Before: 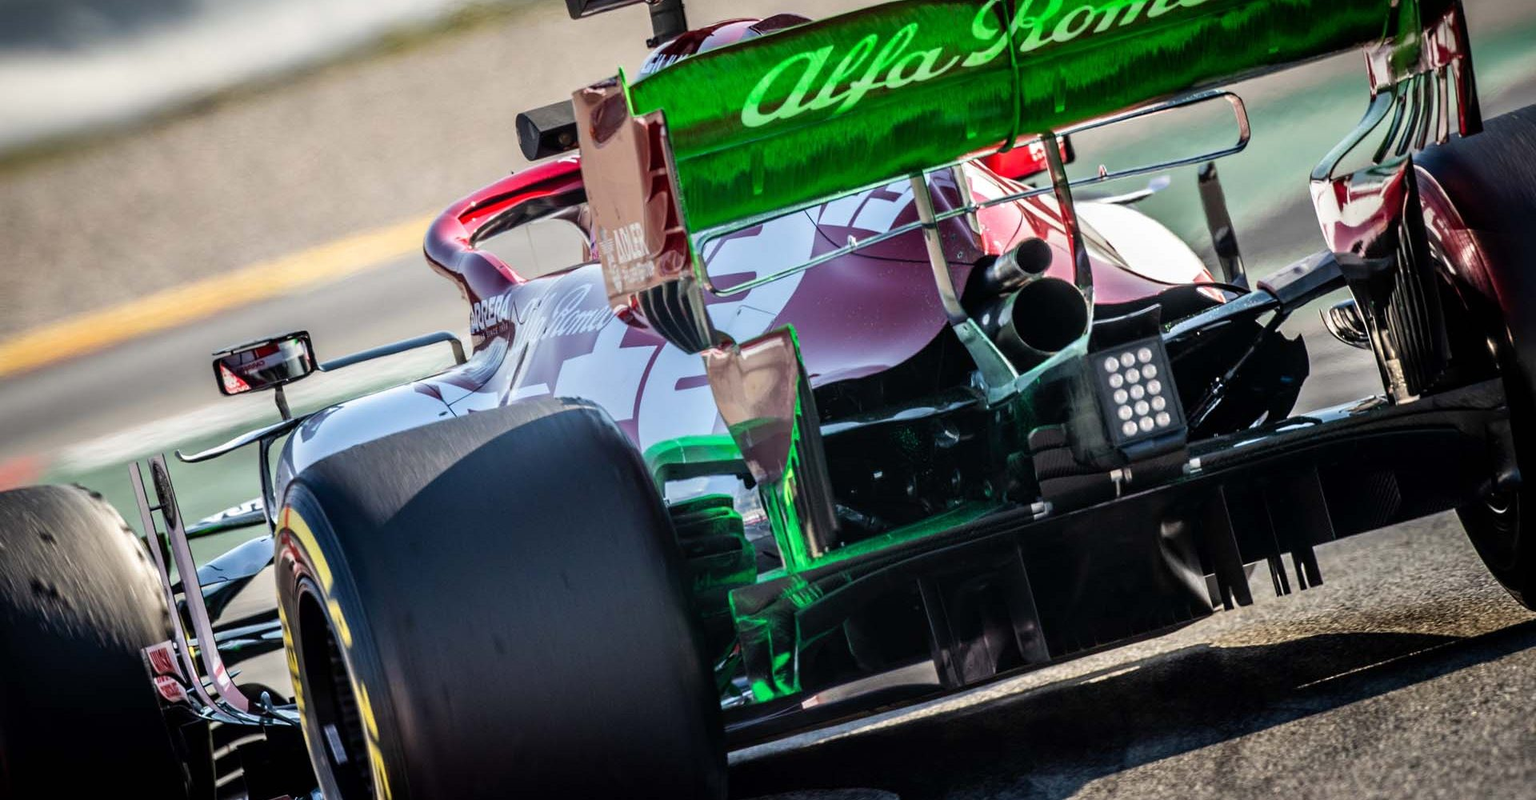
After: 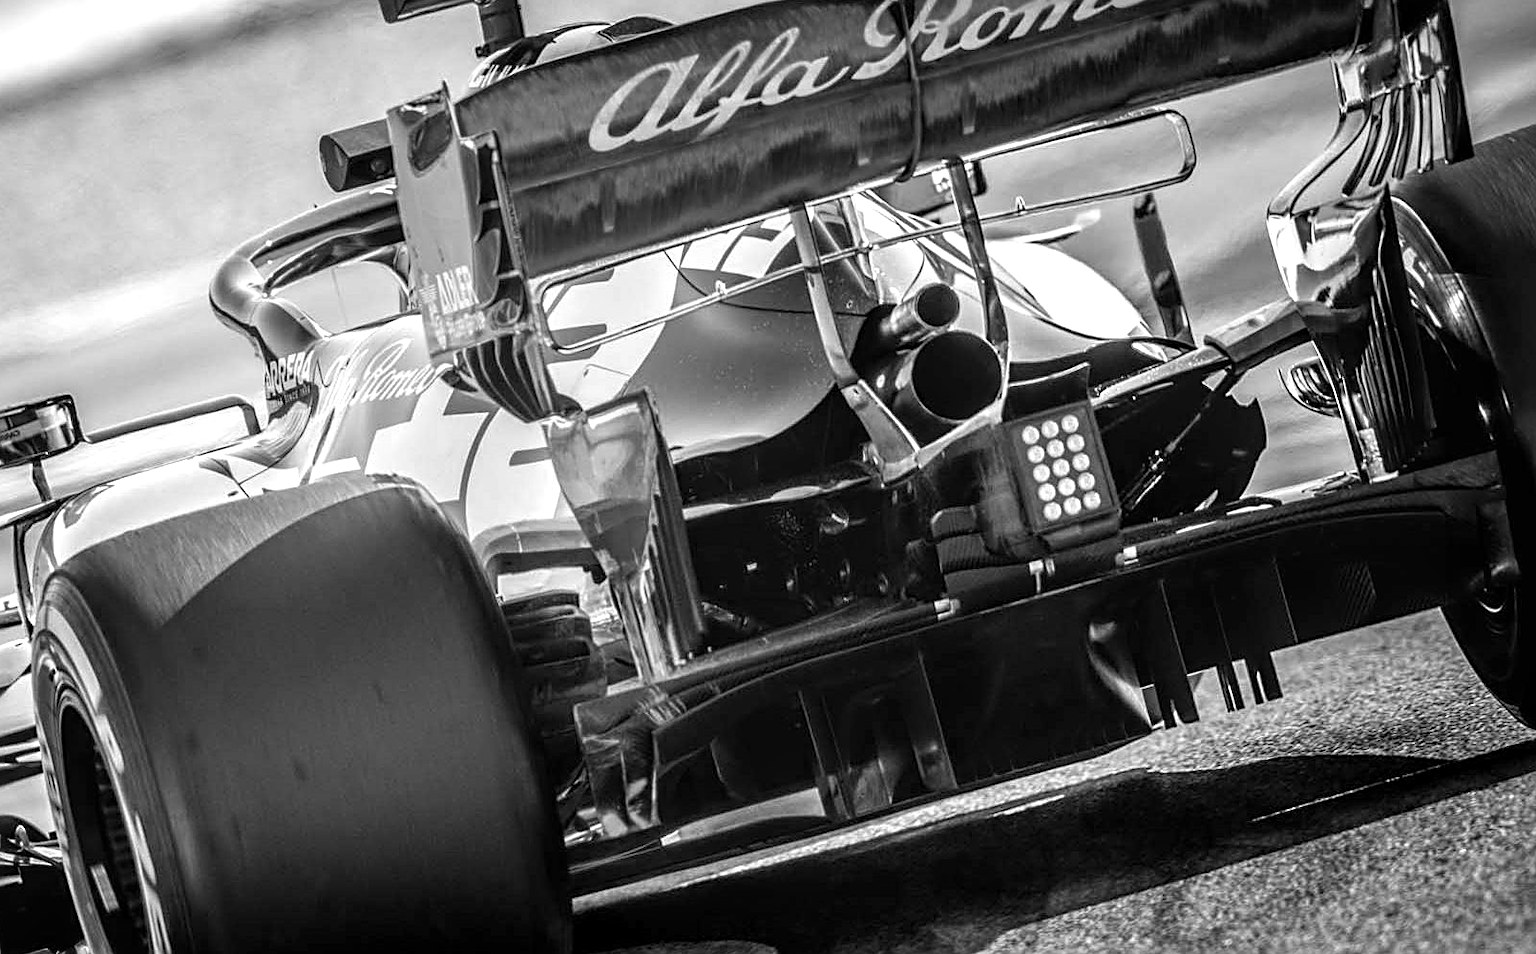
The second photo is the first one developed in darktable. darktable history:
sharpen: on, module defaults
crop: left 16.159%
local contrast: on, module defaults
color calibration: output gray [0.253, 0.26, 0.487, 0], gray › normalize channels true, illuminant same as pipeline (D50), adaptation XYZ, x 0.346, y 0.358, temperature 5011.2 K, gamut compression 0.015
exposure: exposure 0.6 EV, compensate highlight preservation false
